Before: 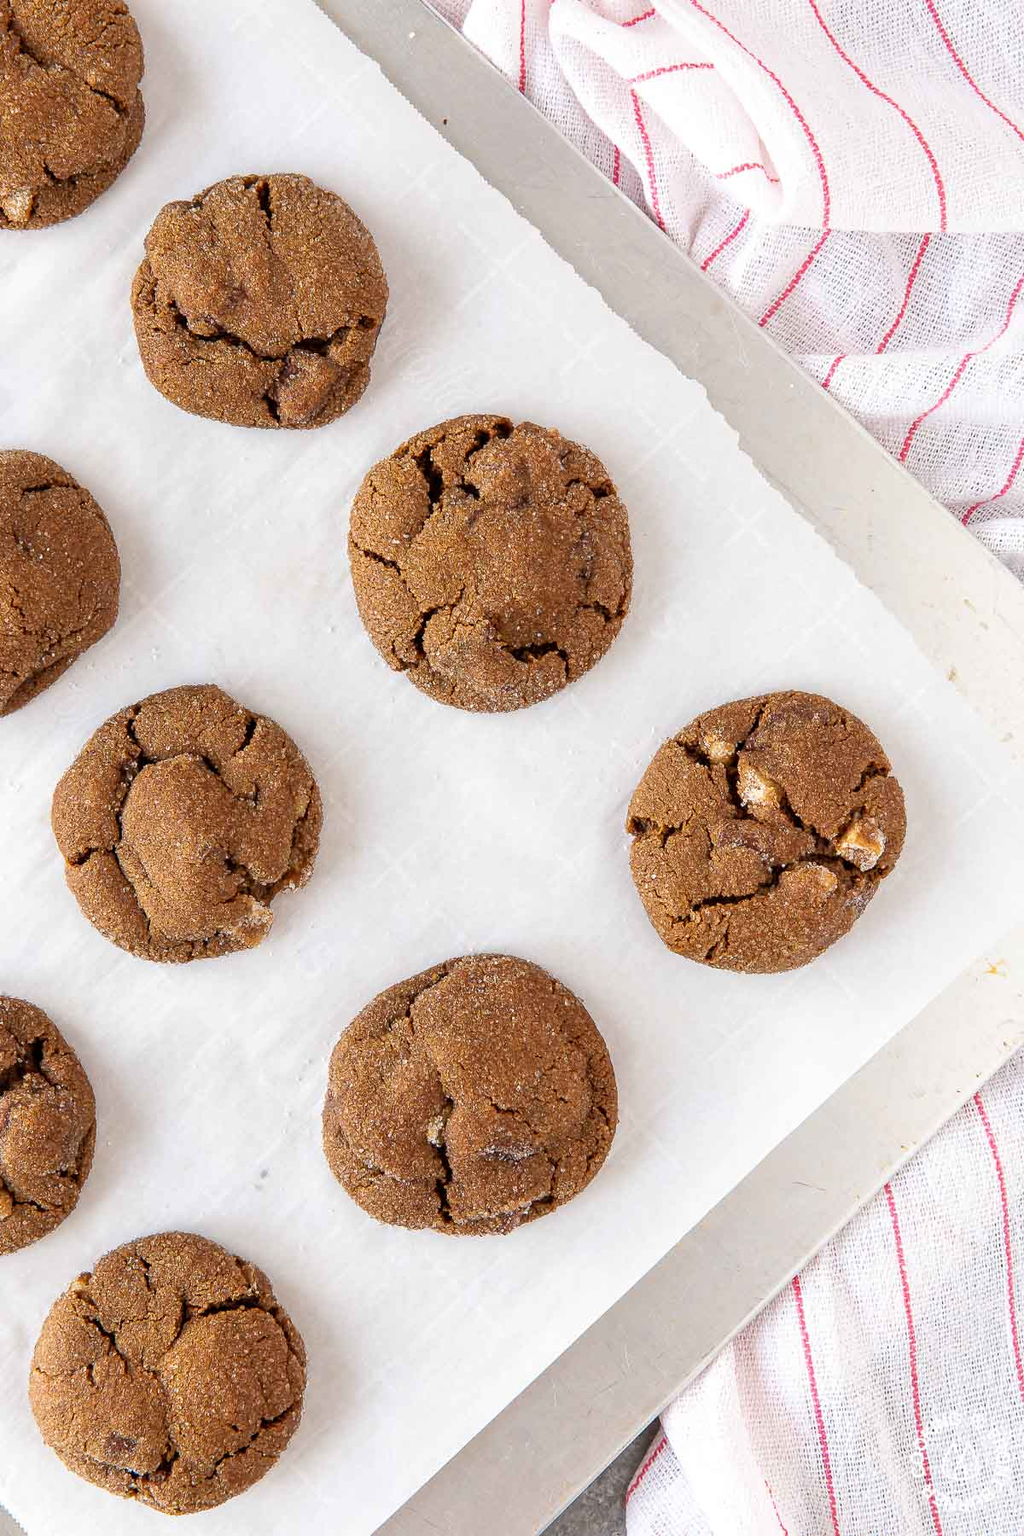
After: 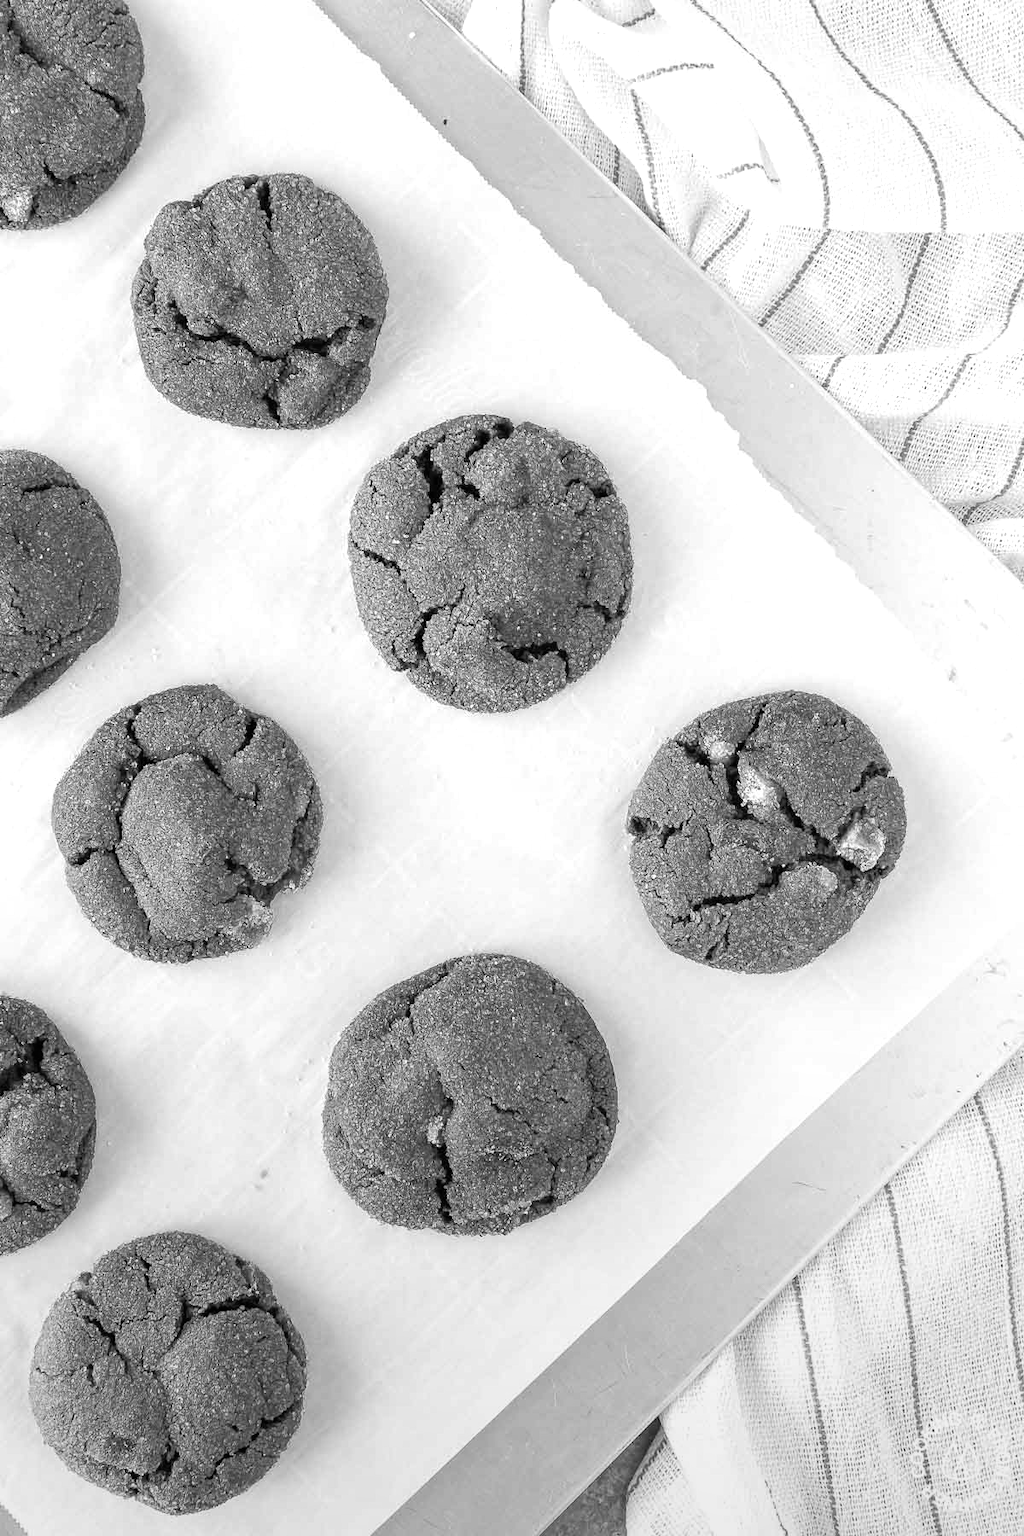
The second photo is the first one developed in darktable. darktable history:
graduated density: rotation -180°, offset 24.95
exposure: black level correction 0, exposure 0.5 EV, compensate exposure bias true, compensate highlight preservation false
monochrome: a -74.22, b 78.2
